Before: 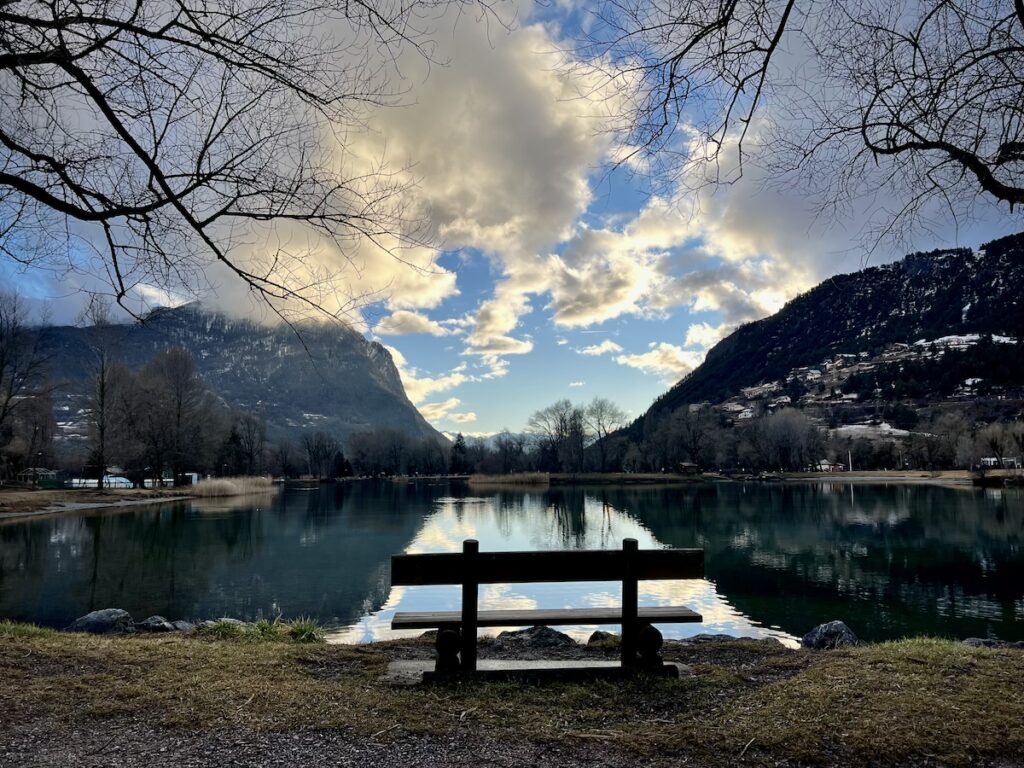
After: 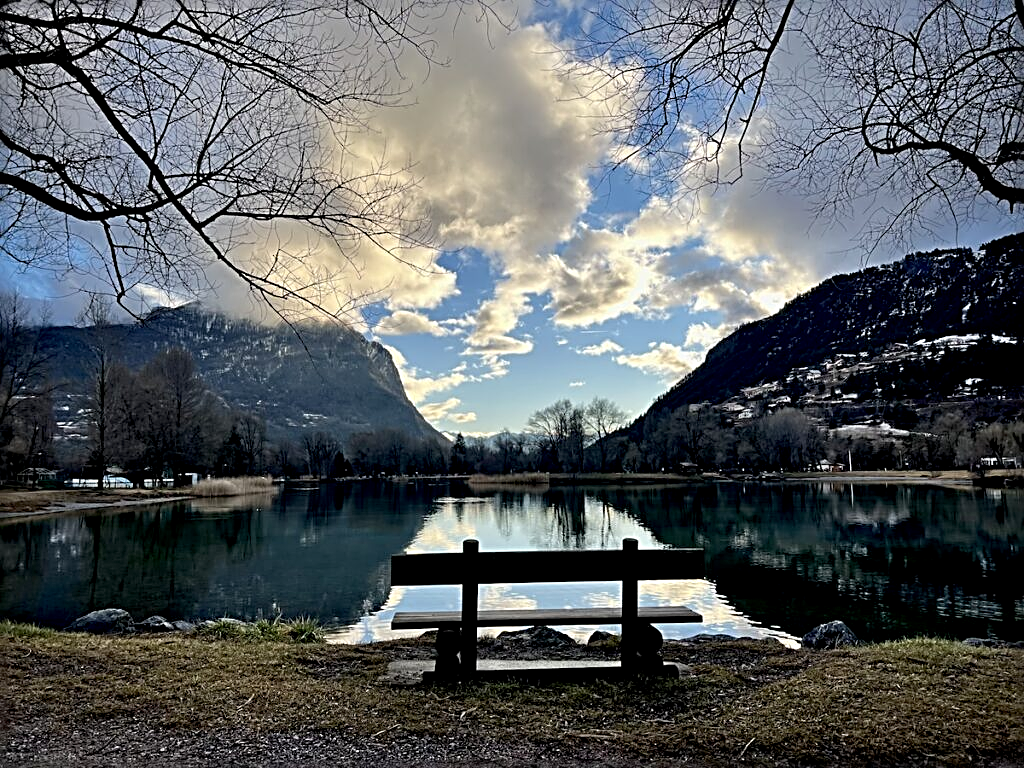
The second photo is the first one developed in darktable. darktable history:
exposure: black level correction 0.005, exposure 0.016 EV, compensate highlight preservation false
sharpen: radius 3.026, amount 0.774
base curve: preserve colors none
